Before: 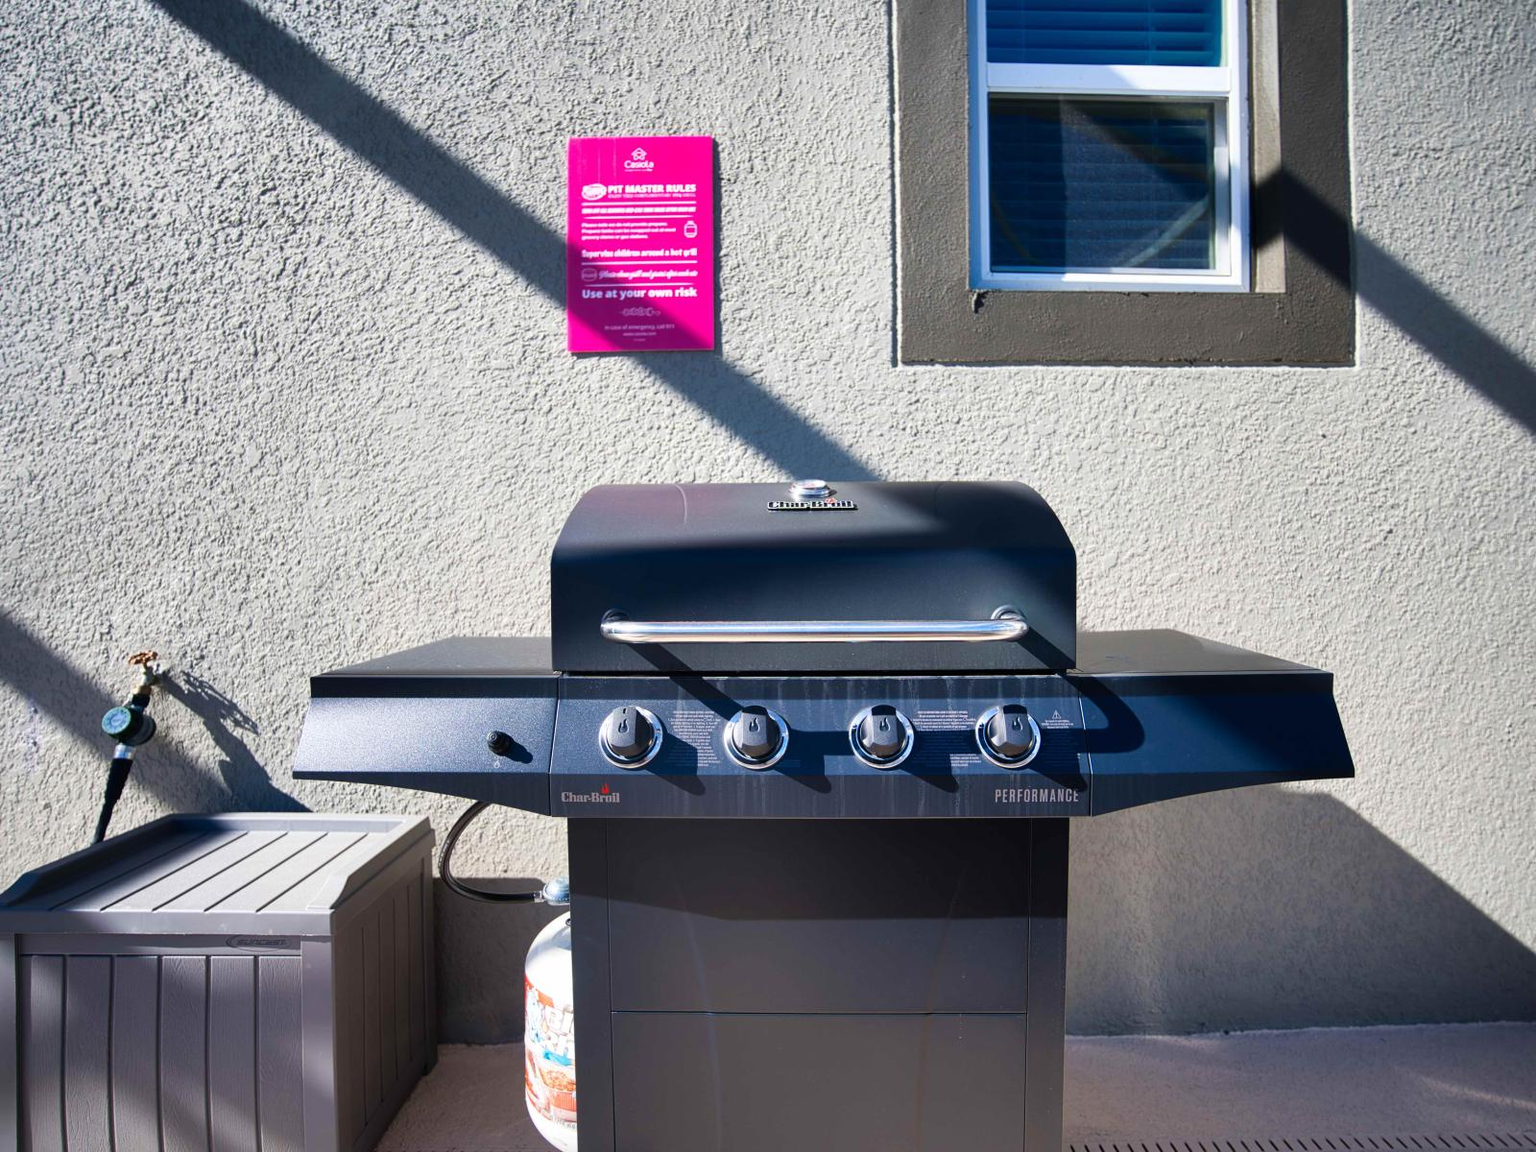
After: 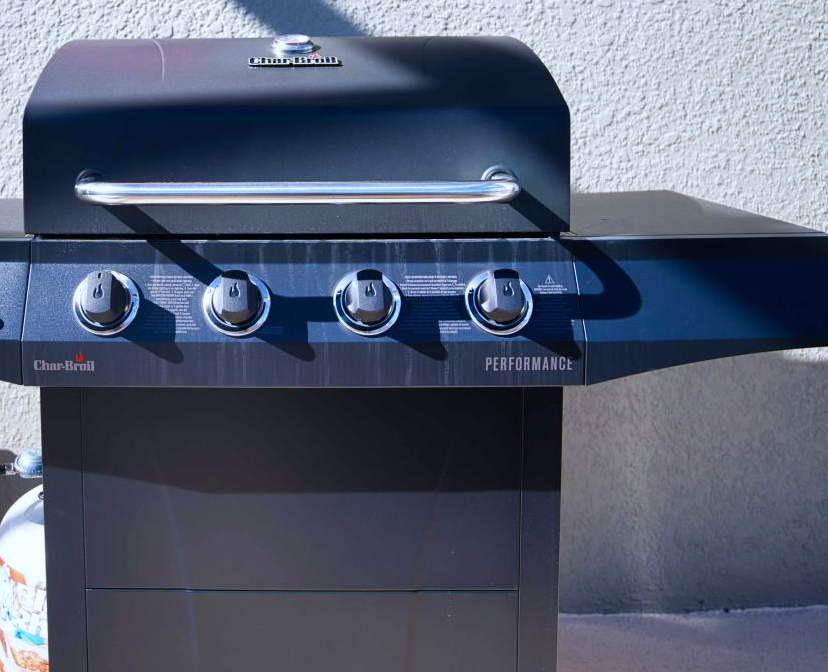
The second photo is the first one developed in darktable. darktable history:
crop: left 34.479%, top 38.822%, right 13.718%, bottom 5.172%
white balance: red 0.954, blue 1.079
